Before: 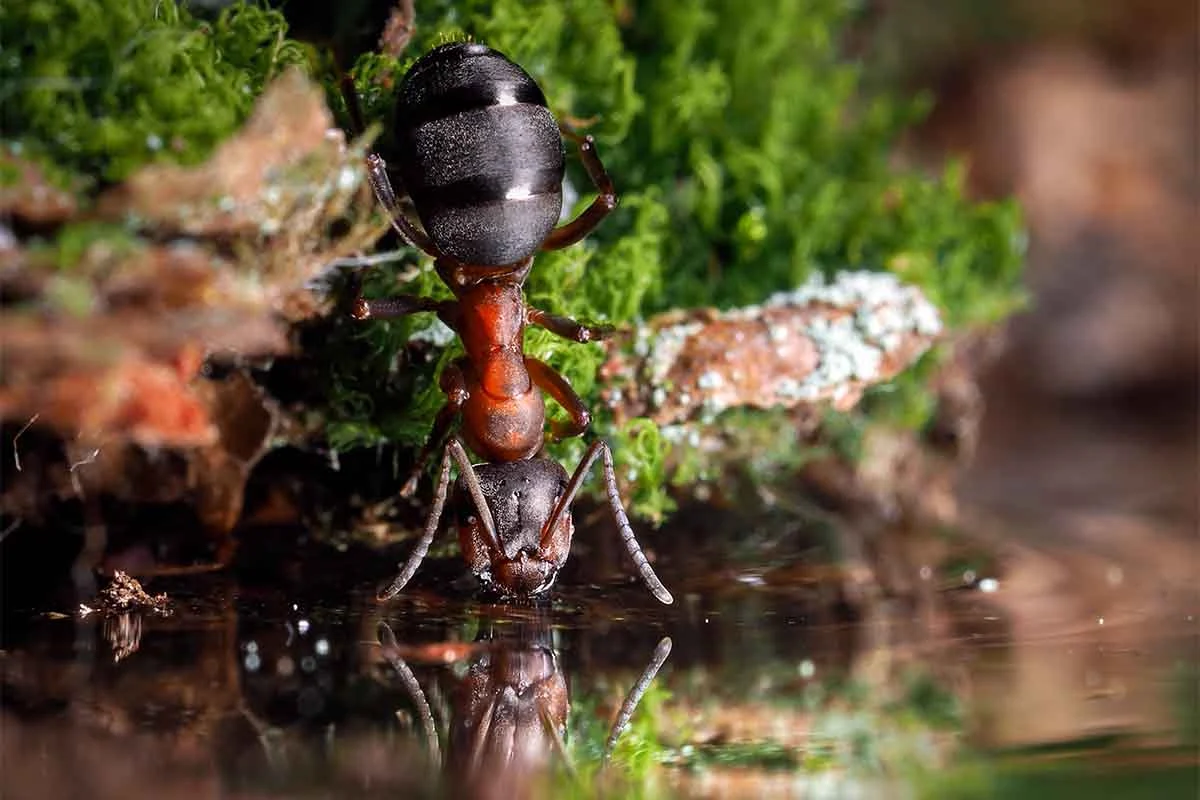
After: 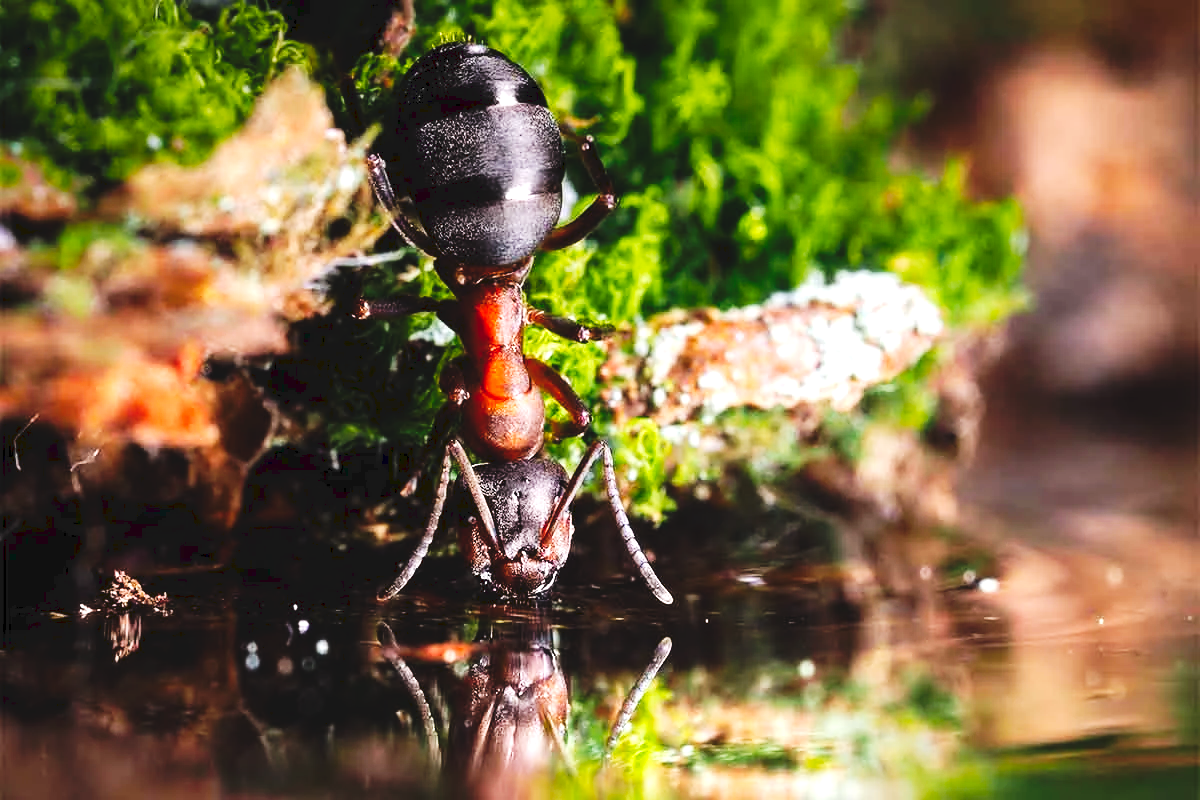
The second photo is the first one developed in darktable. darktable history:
tone equalizer: -8 EV -0.759 EV, -7 EV -0.668 EV, -6 EV -0.602 EV, -5 EV -0.413 EV, -3 EV 0.379 EV, -2 EV 0.6 EV, -1 EV 0.69 EV, +0 EV 0.766 EV, luminance estimator HSV value / RGB max
tone curve: curves: ch0 [(0, 0) (0.003, 0.072) (0.011, 0.077) (0.025, 0.082) (0.044, 0.094) (0.069, 0.106) (0.1, 0.125) (0.136, 0.145) (0.177, 0.173) (0.224, 0.216) (0.277, 0.281) (0.335, 0.356) (0.399, 0.436) (0.468, 0.53) (0.543, 0.629) (0.623, 0.724) (0.709, 0.808) (0.801, 0.88) (0.898, 0.941) (1, 1)], preserve colors none
color balance rgb: highlights gain › chroma 0.293%, highlights gain › hue 332.3°, linear chroma grading › global chroma 15.518%, perceptual saturation grading › global saturation 0.044%, global vibrance 9.379%
